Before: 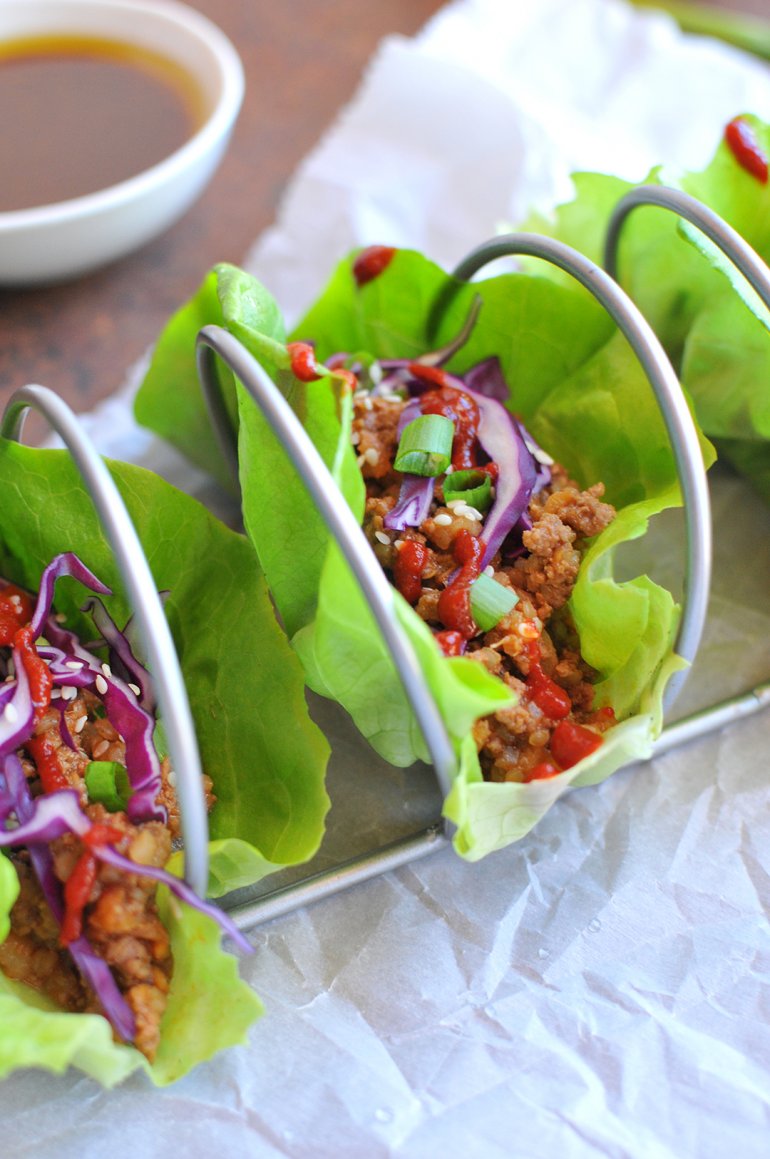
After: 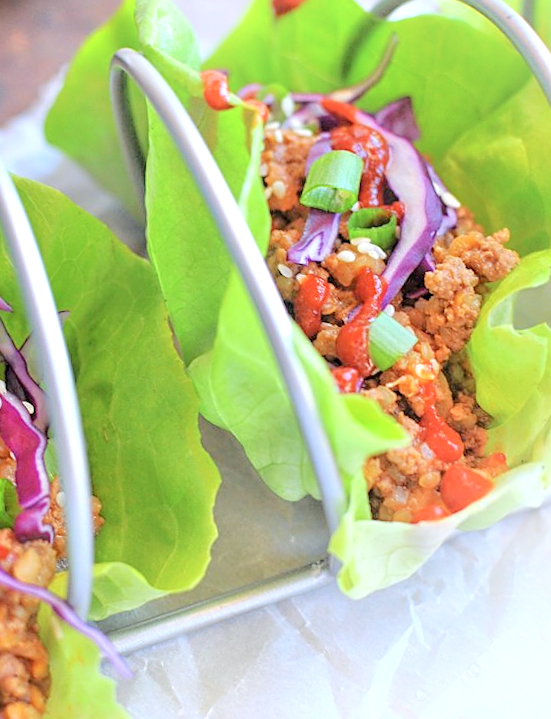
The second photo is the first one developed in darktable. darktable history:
sharpen: on, module defaults
shadows and highlights: shadows -90, highlights 90, soften with gaussian
crop and rotate: angle -3.37°, left 9.79%, top 20.73%, right 12.42%, bottom 11.82%
white balance: red 0.983, blue 1.036
tone equalizer: -7 EV 0.15 EV, -6 EV 0.6 EV, -5 EV 1.15 EV, -4 EV 1.33 EV, -3 EV 1.15 EV, -2 EV 0.6 EV, -1 EV 0.15 EV, mask exposure compensation -0.5 EV
local contrast: on, module defaults
